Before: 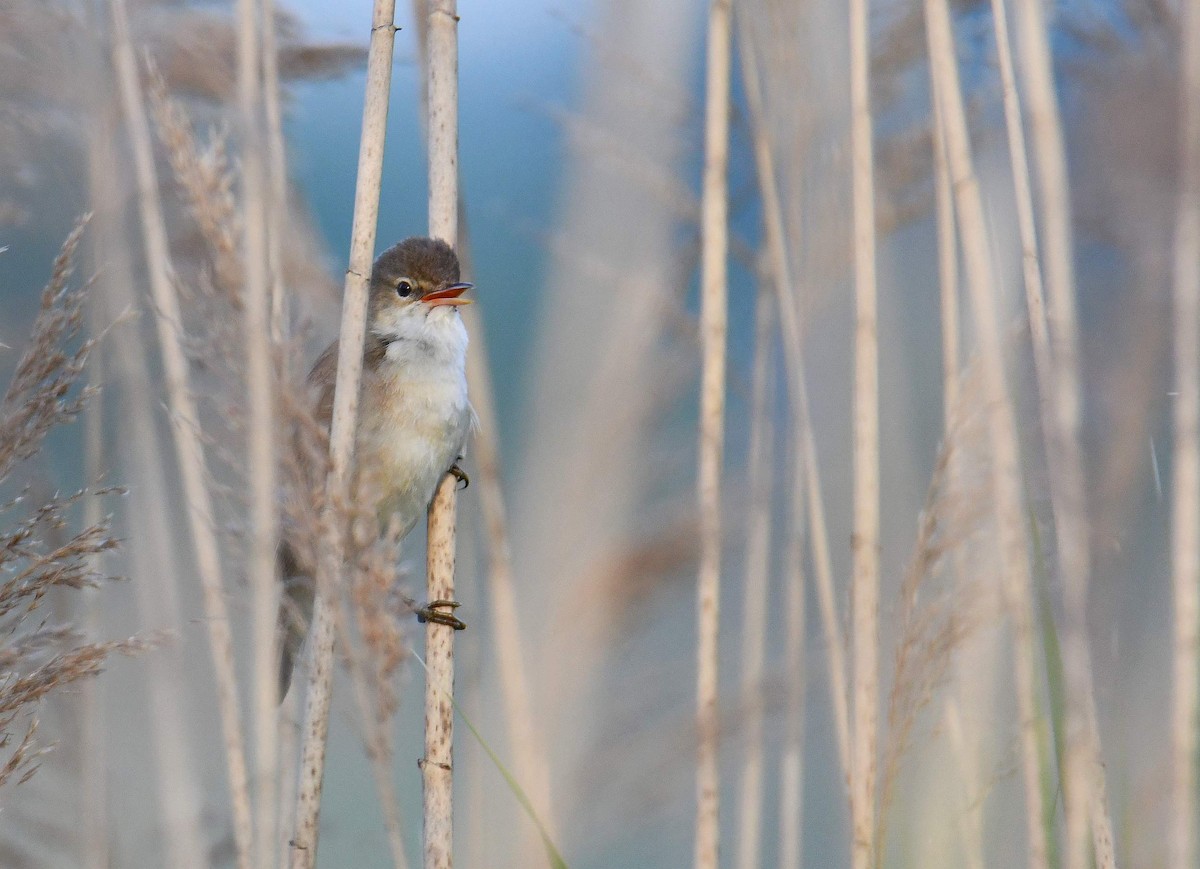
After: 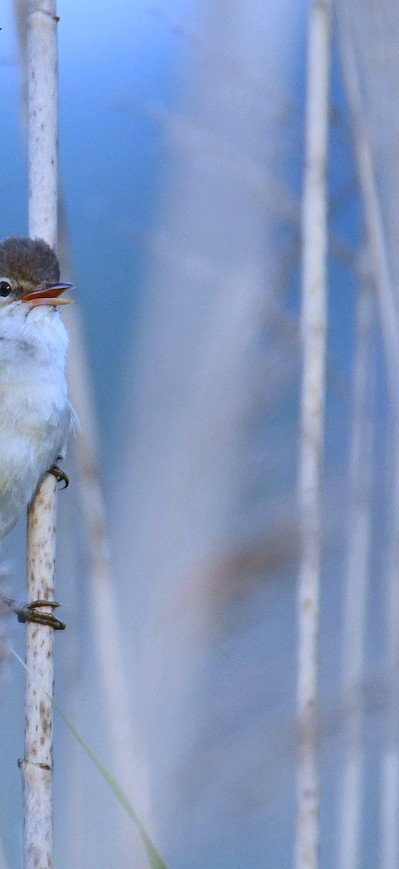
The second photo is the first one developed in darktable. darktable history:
white balance: red 0.871, blue 1.249
contrast brightness saturation: saturation -0.04
crop: left 33.36%, right 33.36%
